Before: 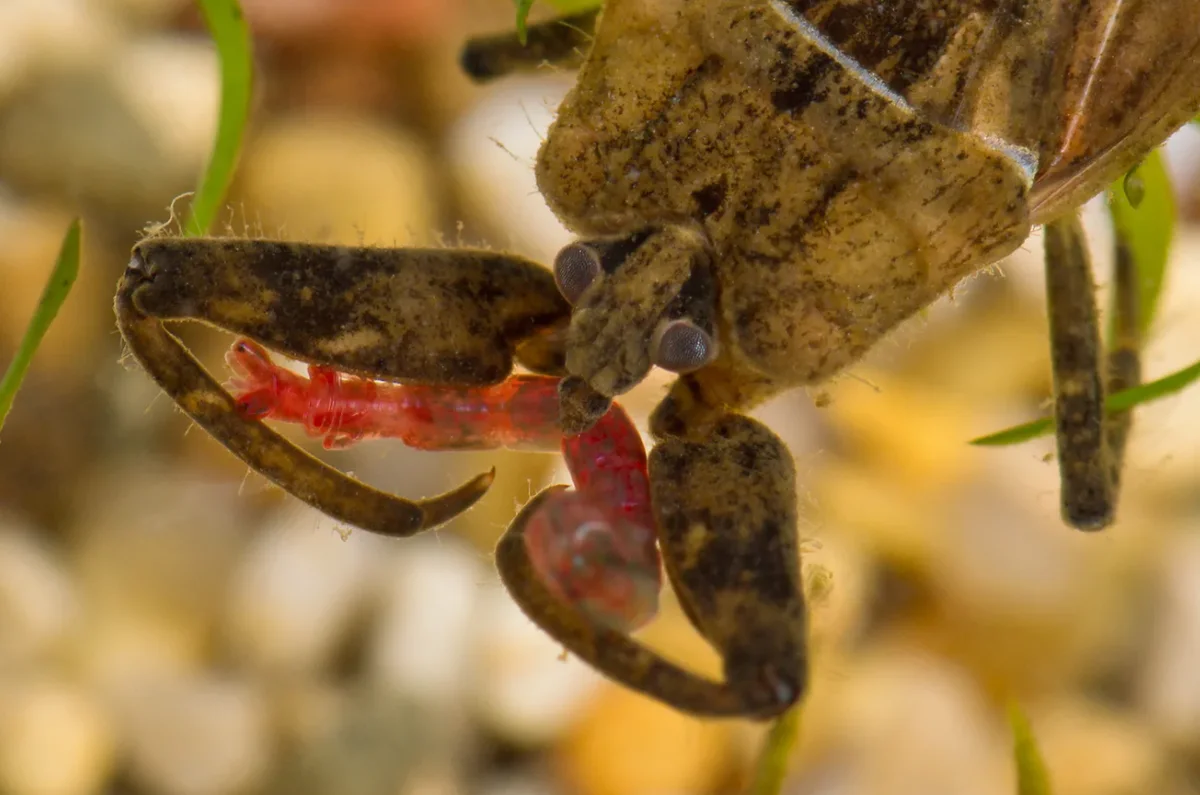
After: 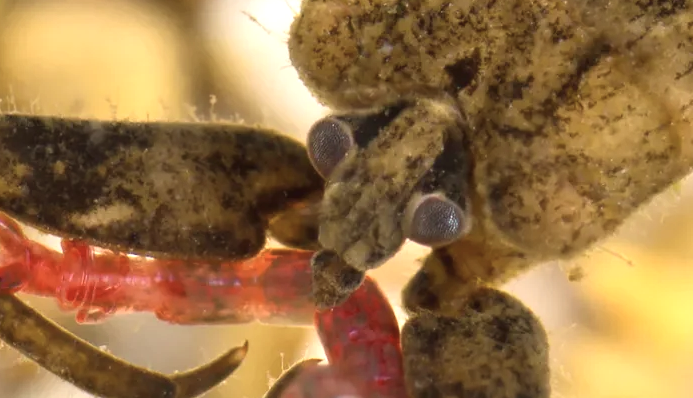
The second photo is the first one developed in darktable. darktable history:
crop: left 20.6%, top 15.874%, right 21.605%, bottom 34.046%
contrast brightness saturation: contrast 0.113, saturation -0.176
exposure: black level correction -0.002, exposure 0.714 EV, compensate highlight preservation false
